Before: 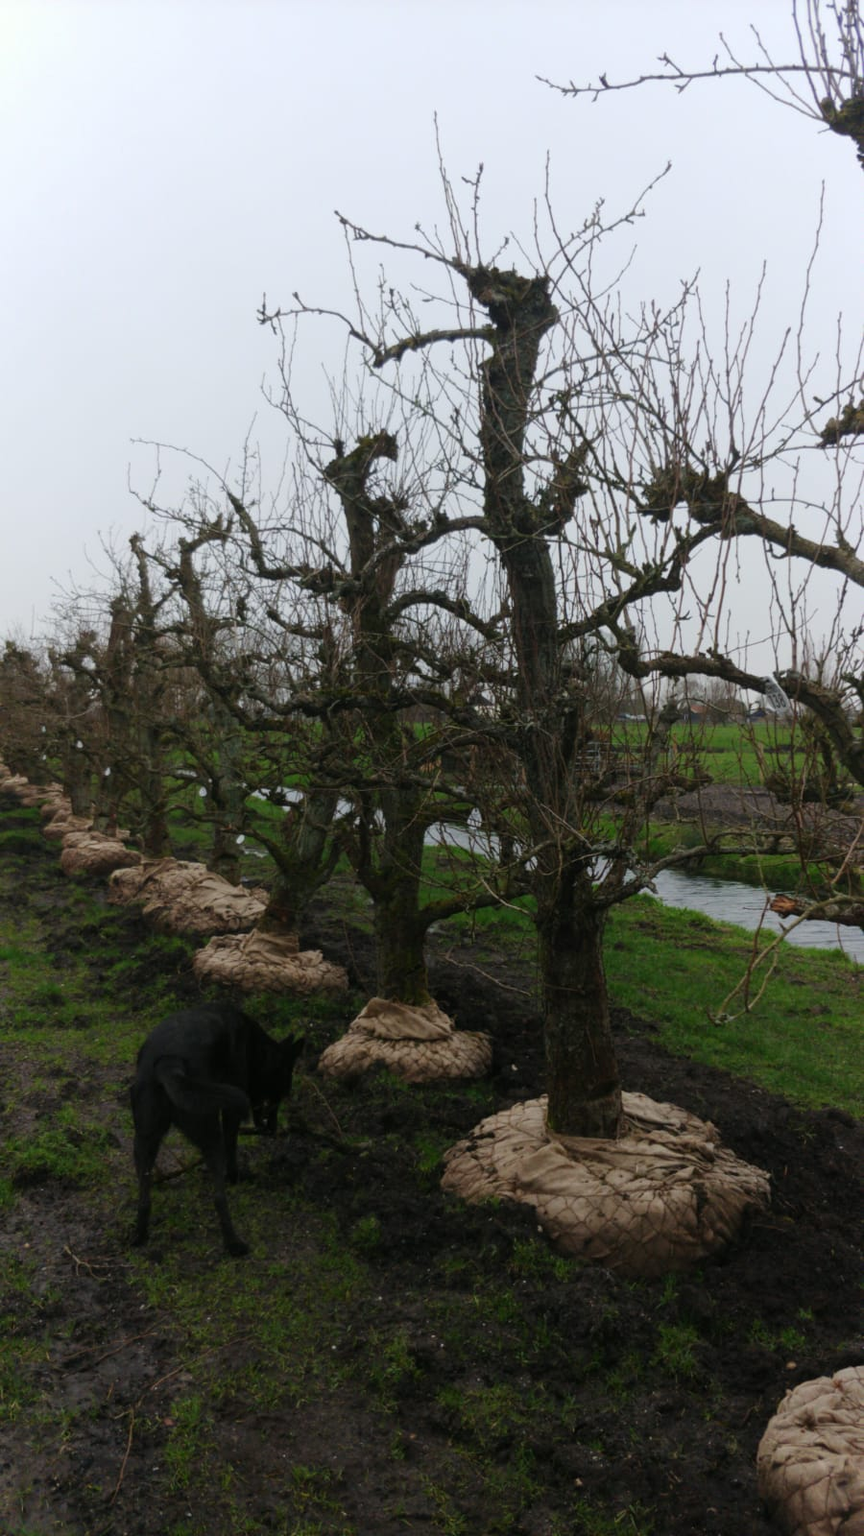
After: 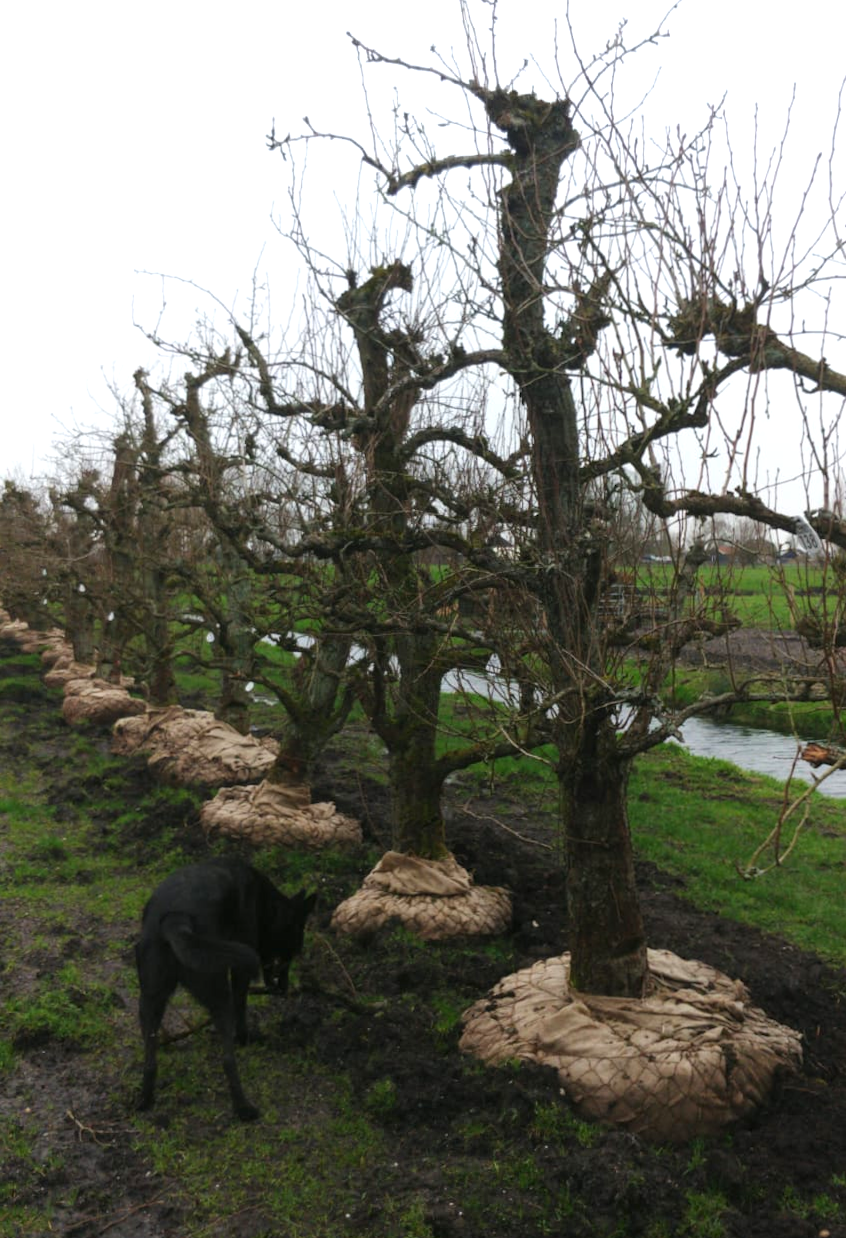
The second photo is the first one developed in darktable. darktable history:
crop and rotate: angle 0.103°, top 11.64%, right 5.672%, bottom 10.734%
exposure: black level correction 0, exposure 0.699 EV, compensate exposure bias true, compensate highlight preservation false
